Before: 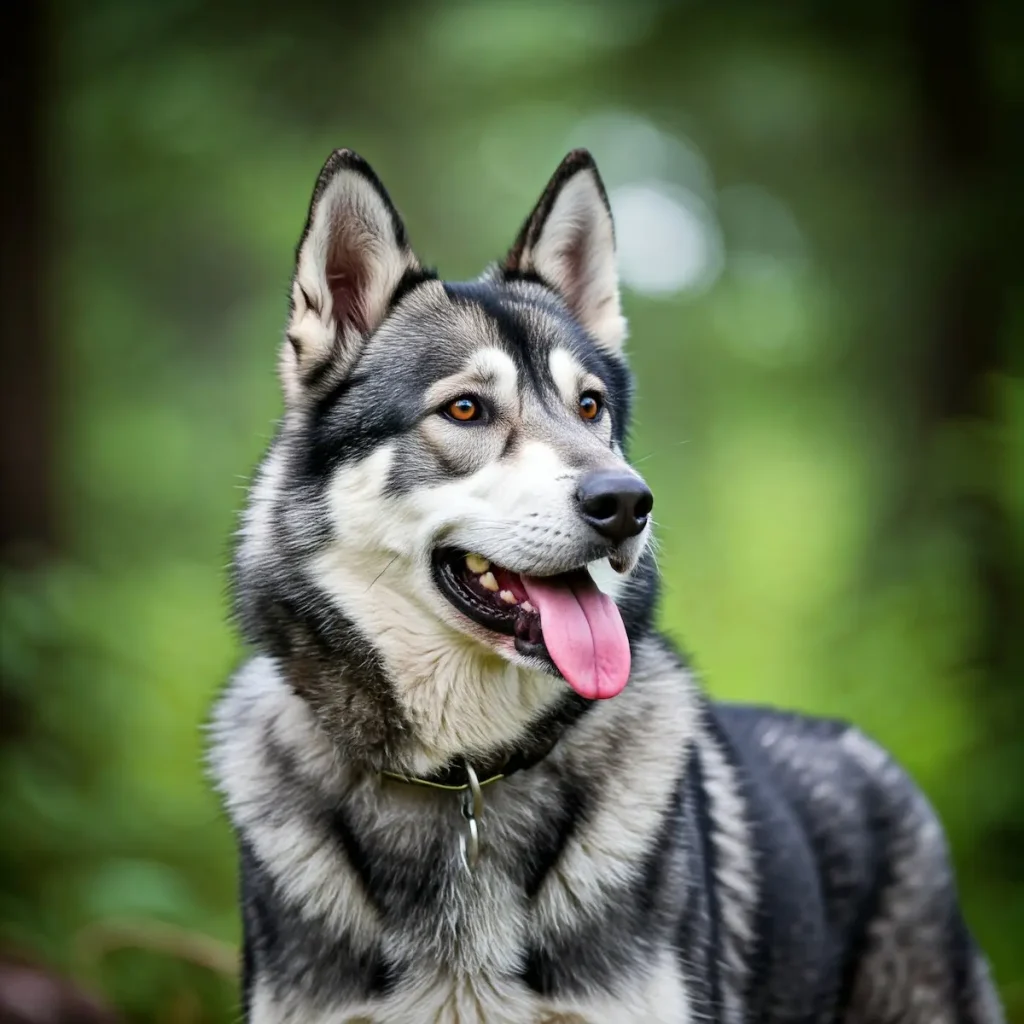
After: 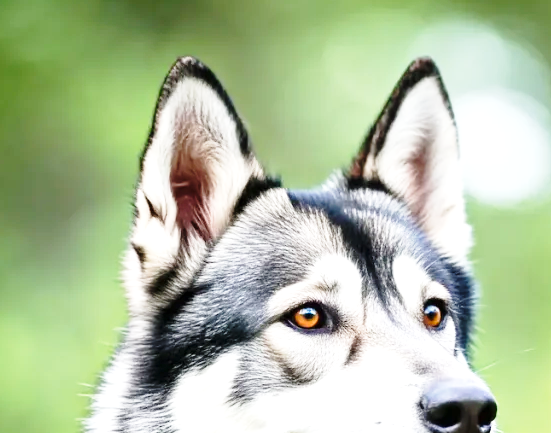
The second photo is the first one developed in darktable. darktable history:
tone equalizer: on, module defaults
base curve: curves: ch0 [(0, 0) (0.028, 0.03) (0.121, 0.232) (0.46, 0.748) (0.859, 0.968) (1, 1)], preserve colors none
exposure: black level correction 0, exposure 0.7 EV, compensate exposure bias true, compensate highlight preservation false
crop: left 15.306%, top 9.065%, right 30.789%, bottom 48.638%
